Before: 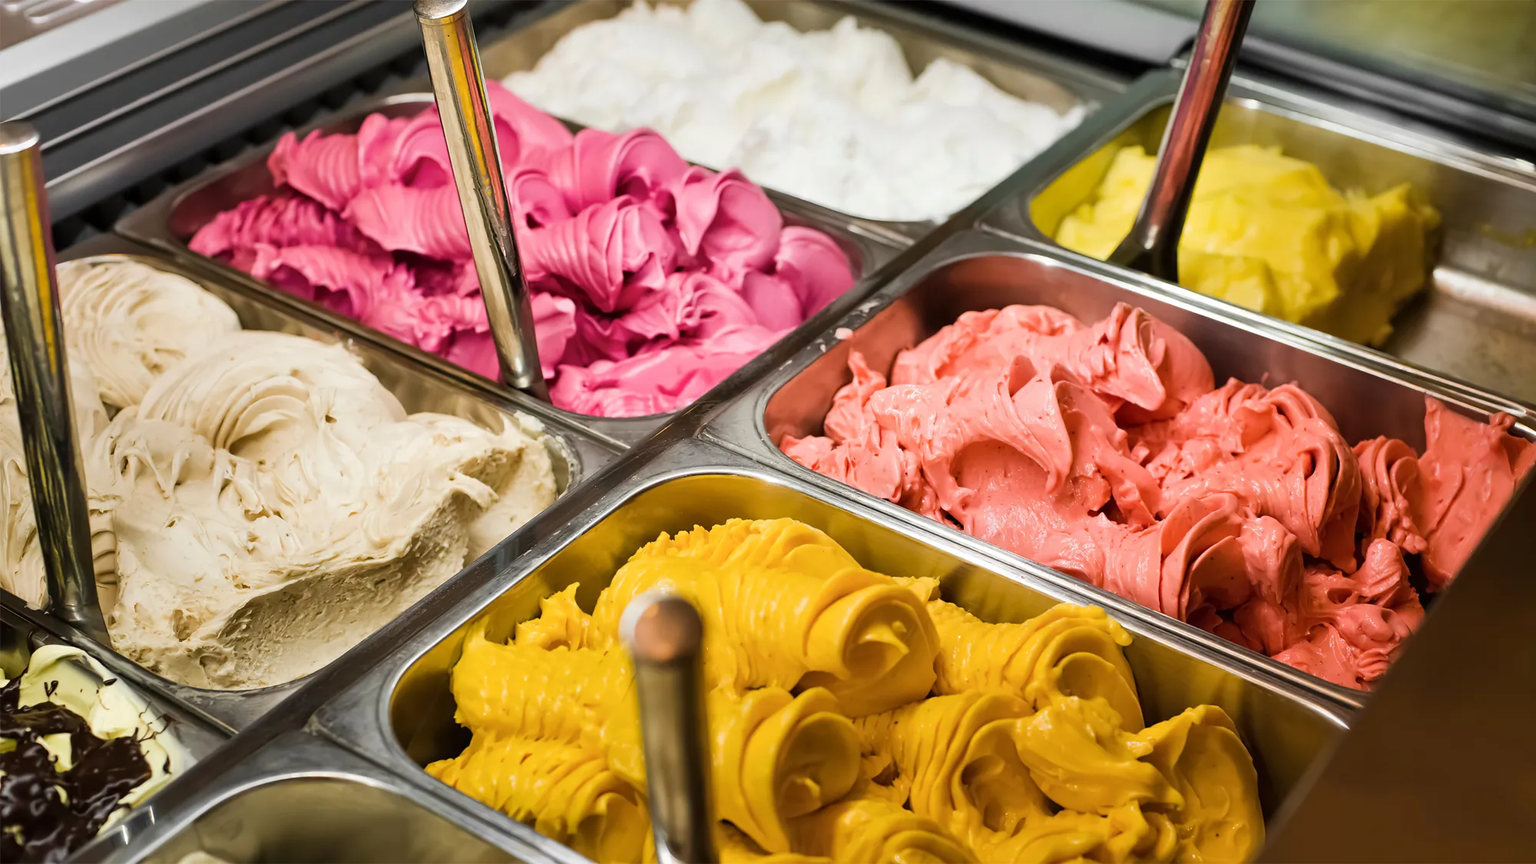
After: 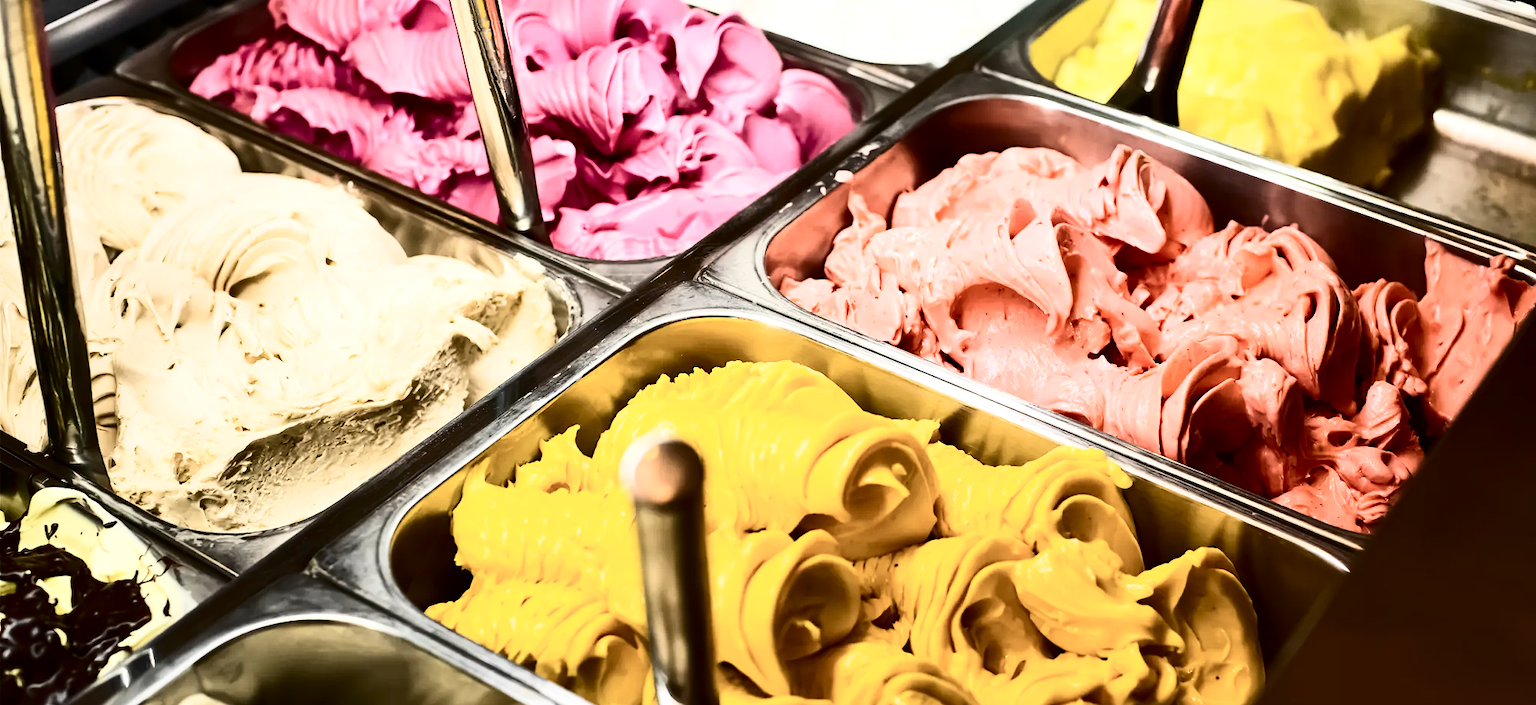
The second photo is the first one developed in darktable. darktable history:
crop and rotate: top 18.265%
exposure: exposure 0.341 EV, compensate highlight preservation false
contrast brightness saturation: contrast 0.507, saturation -0.092
